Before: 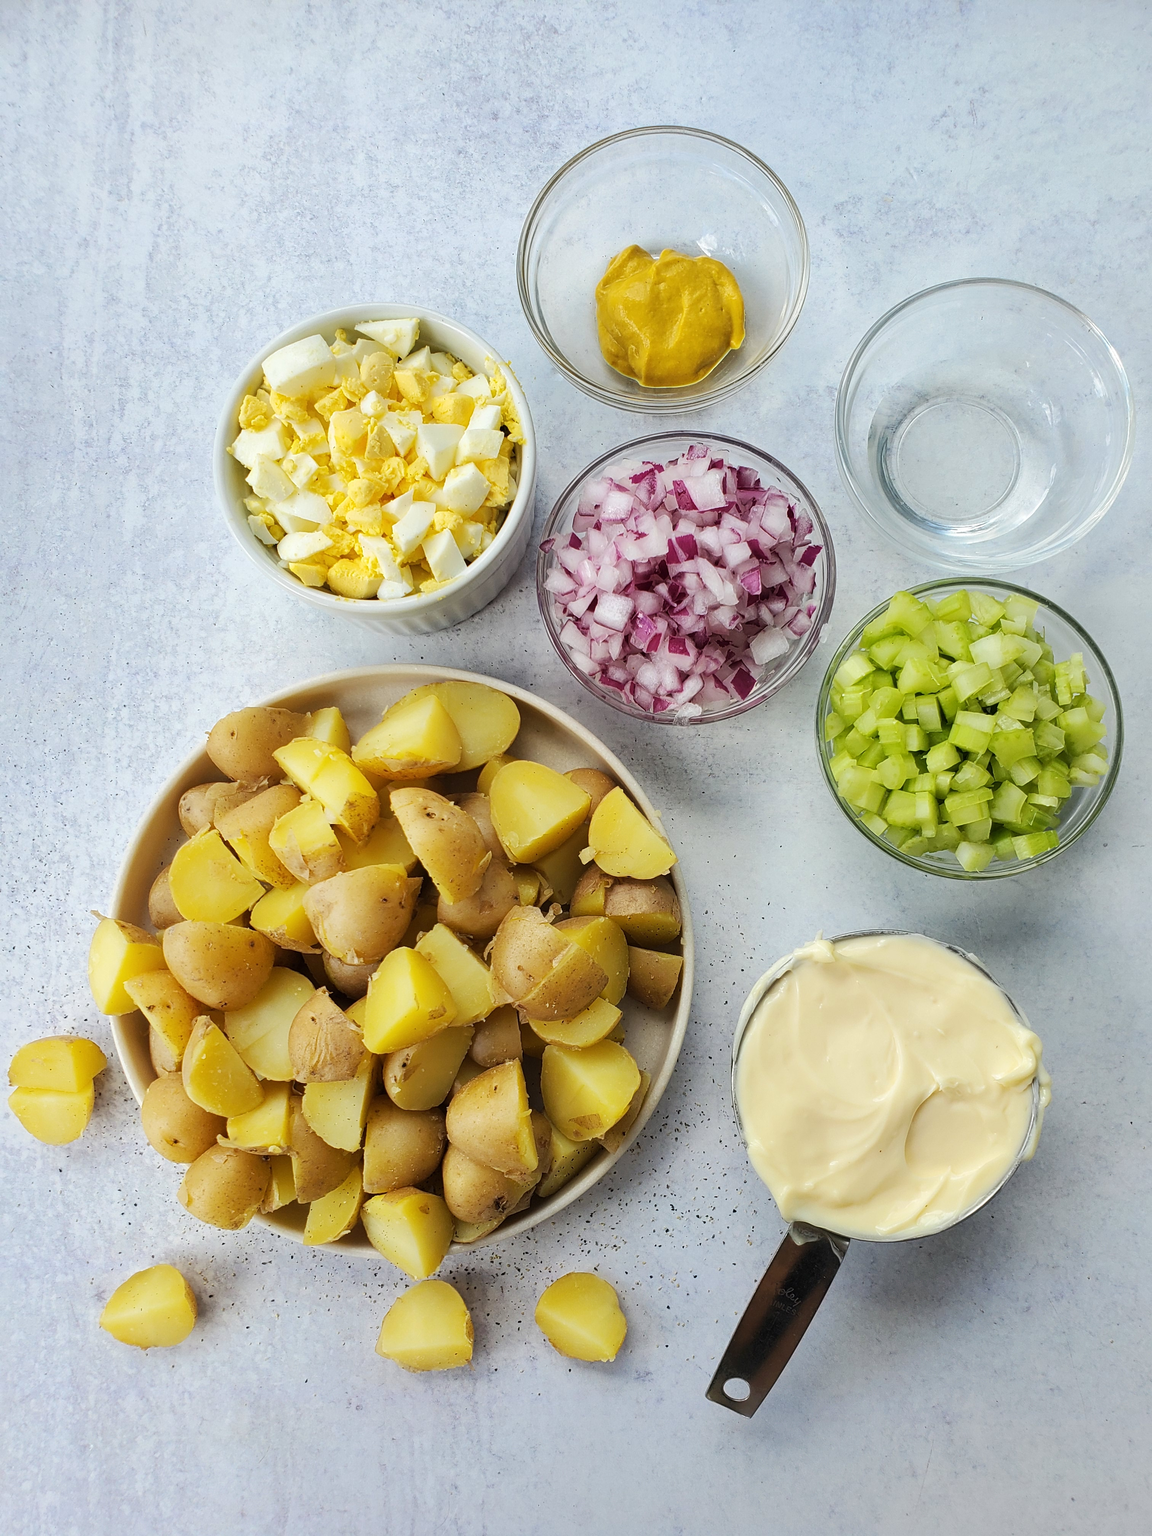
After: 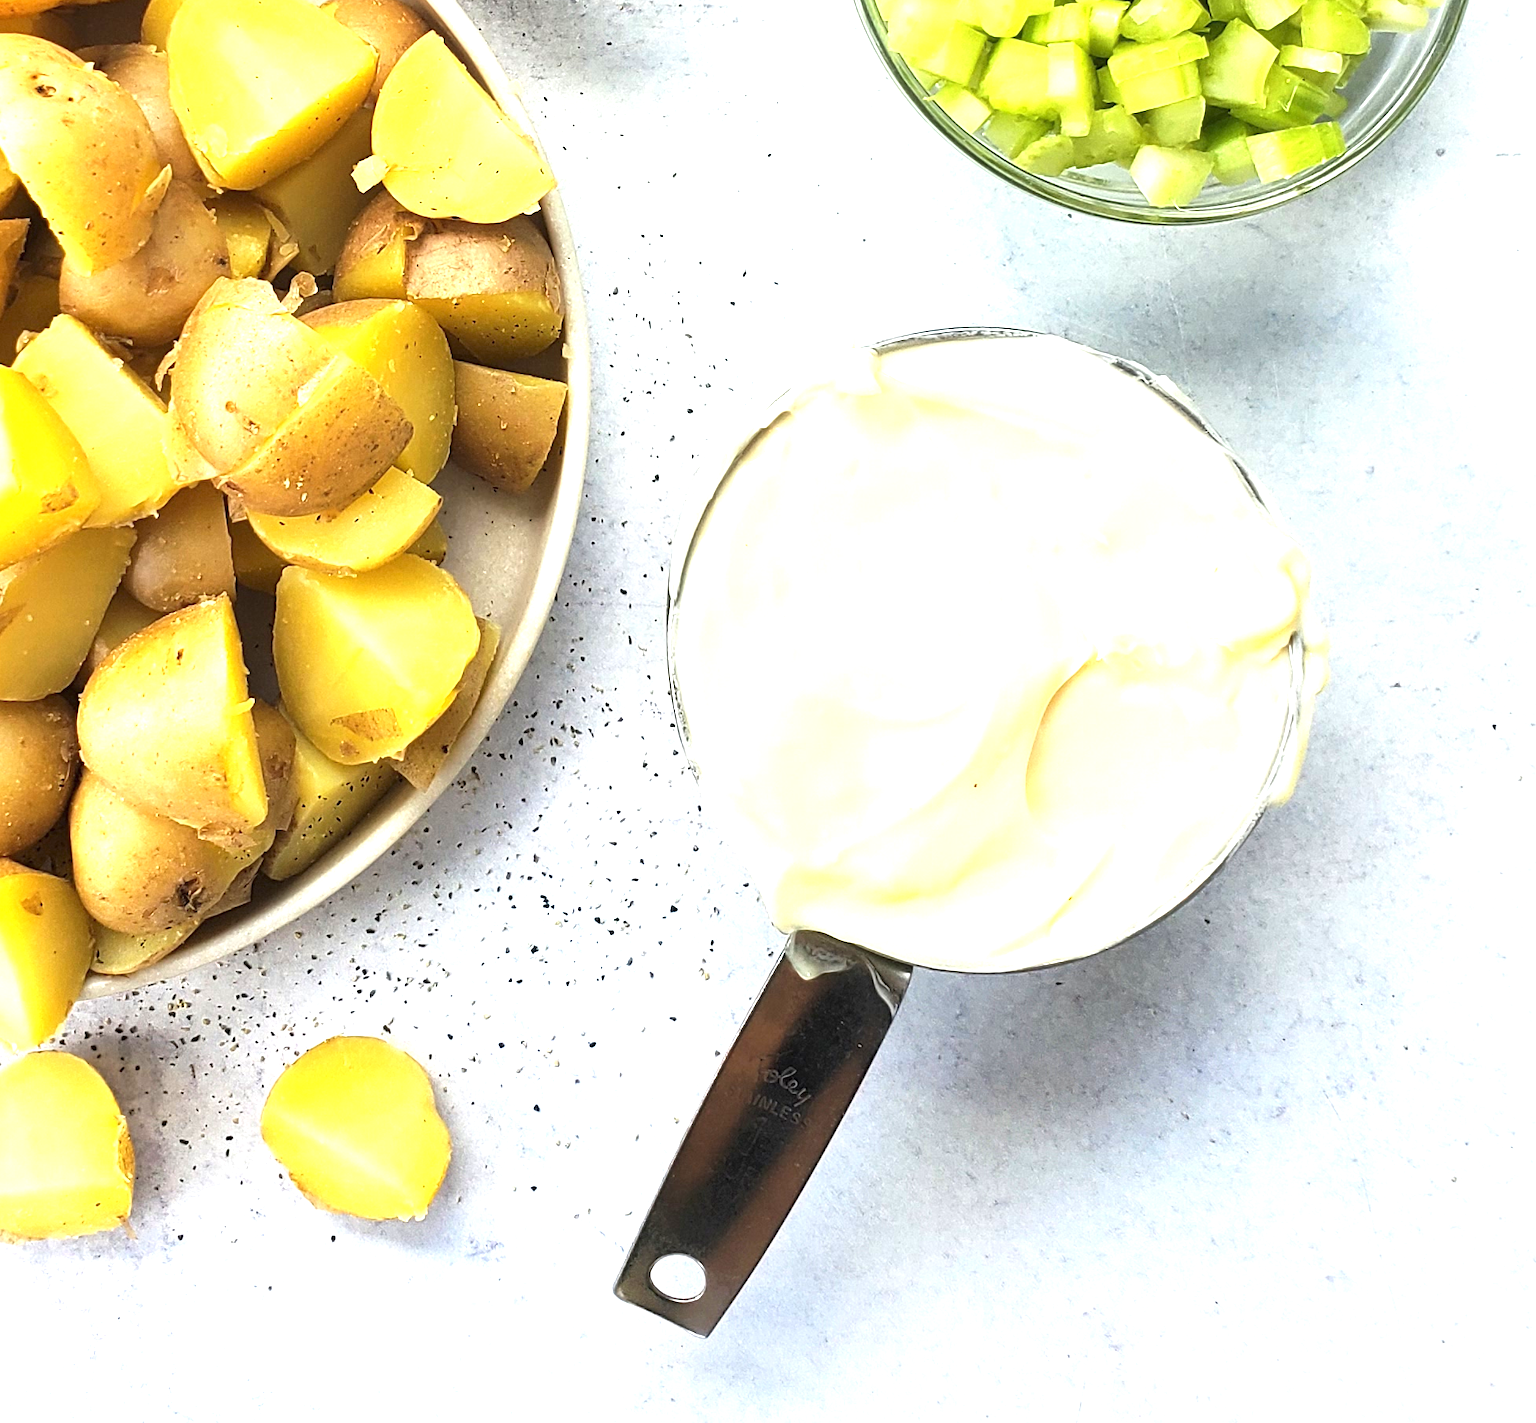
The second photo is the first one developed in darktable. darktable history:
exposure: black level correction 0, exposure 1.388 EV, compensate exposure bias true, compensate highlight preservation false
crop and rotate: left 35.509%, top 50.238%, bottom 4.934%
